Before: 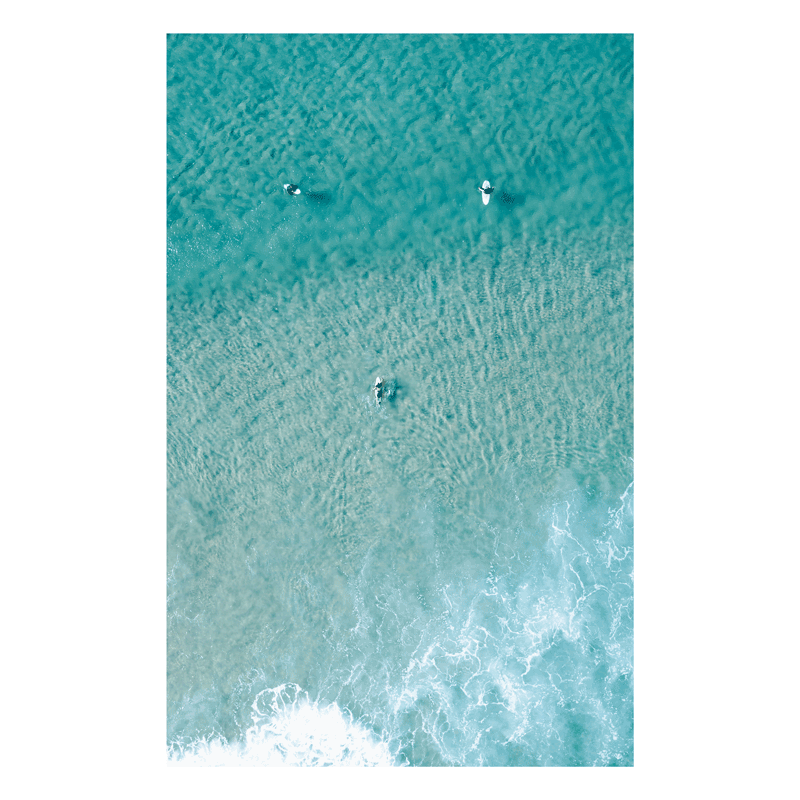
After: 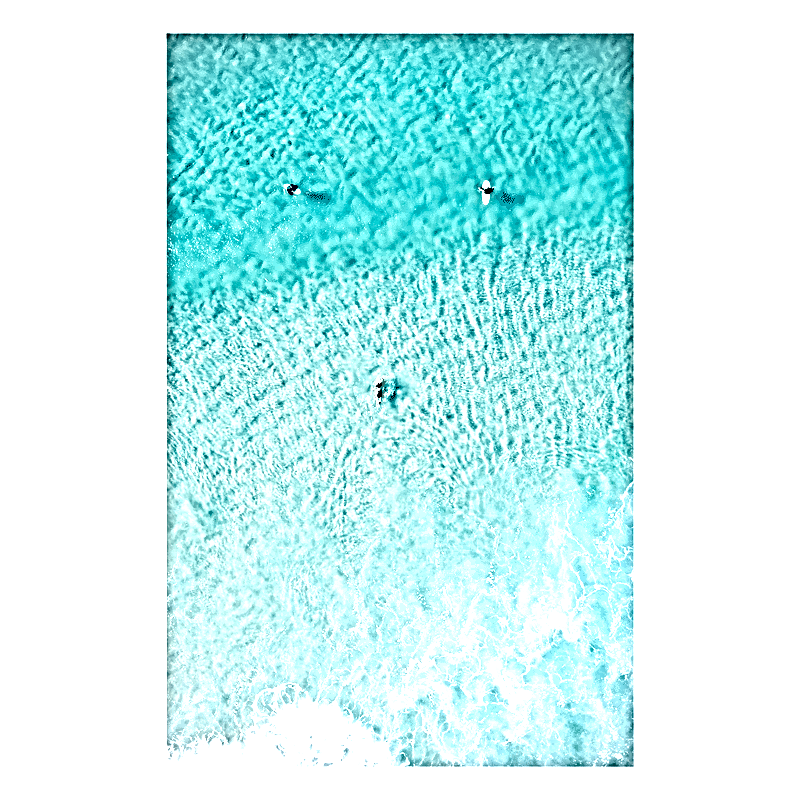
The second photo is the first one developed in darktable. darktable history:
exposure: black level correction 0, exposure 1.2 EV, compensate exposure bias true, compensate highlight preservation false
vignetting: fall-off radius 45%, brightness -0.33
sharpen: radius 6.3, amount 1.8, threshold 0
